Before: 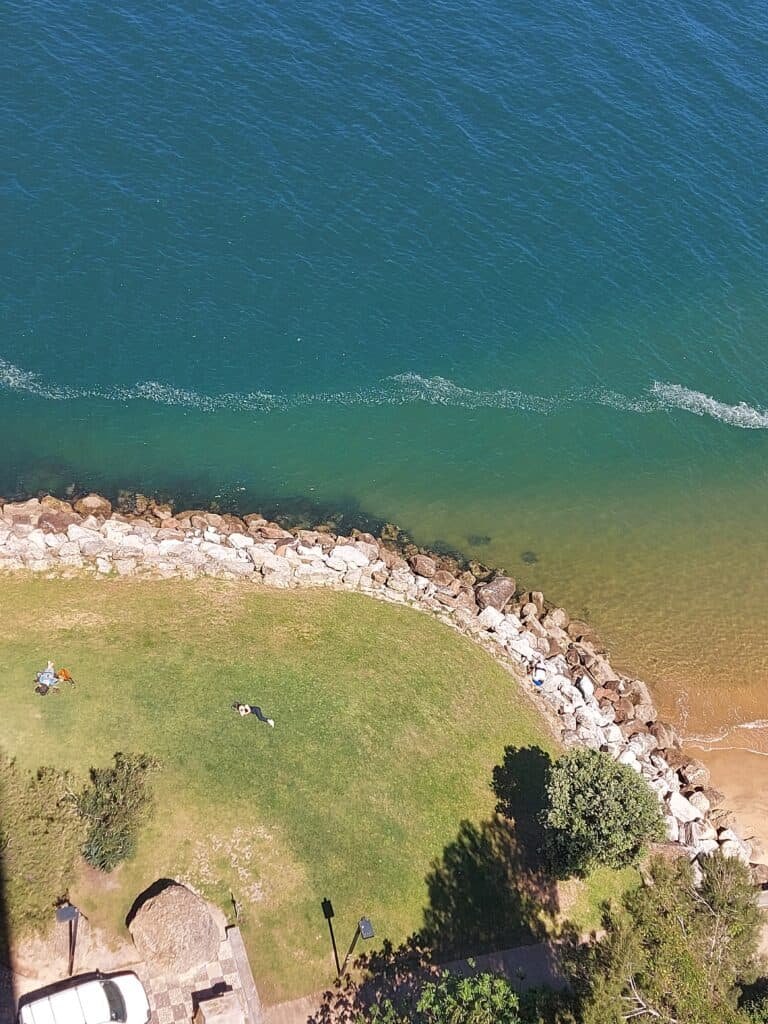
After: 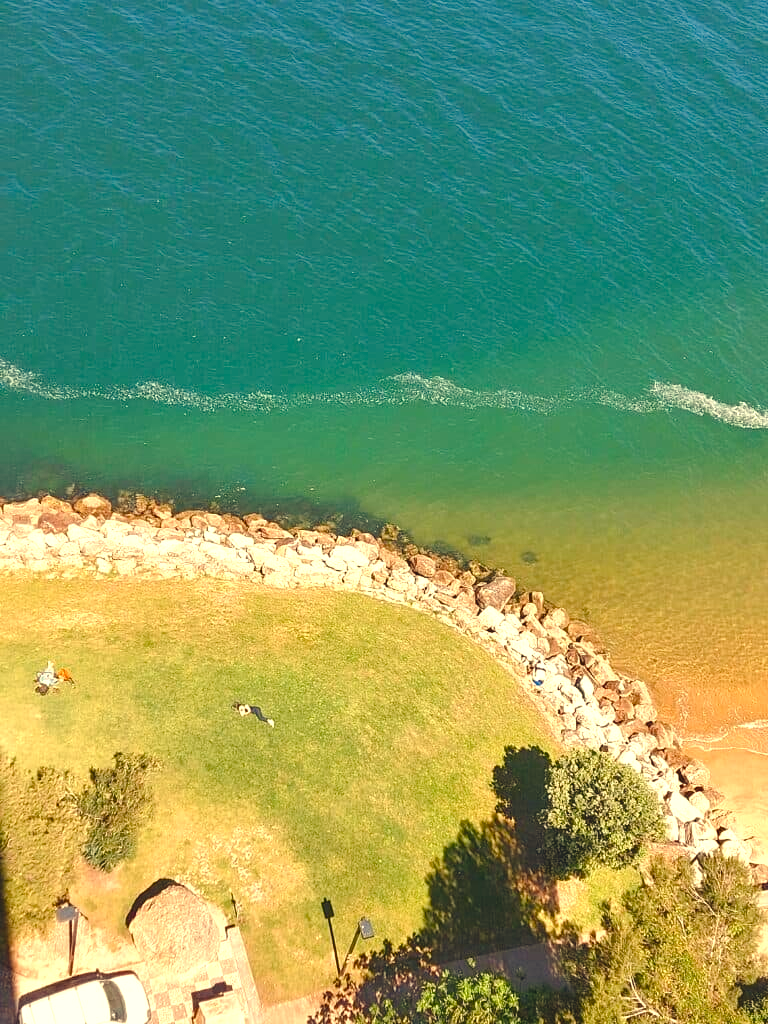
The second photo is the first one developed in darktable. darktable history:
color balance rgb: perceptual saturation grading › global saturation 35%, perceptual saturation grading › highlights -30%, perceptual saturation grading › shadows 35%, perceptual brilliance grading › global brilliance 3%, perceptual brilliance grading › highlights -3%, perceptual brilliance grading › shadows 3%
exposure: black level correction -0.005, exposure 0.622 EV, compensate highlight preservation false
white balance: red 1.08, blue 0.791
